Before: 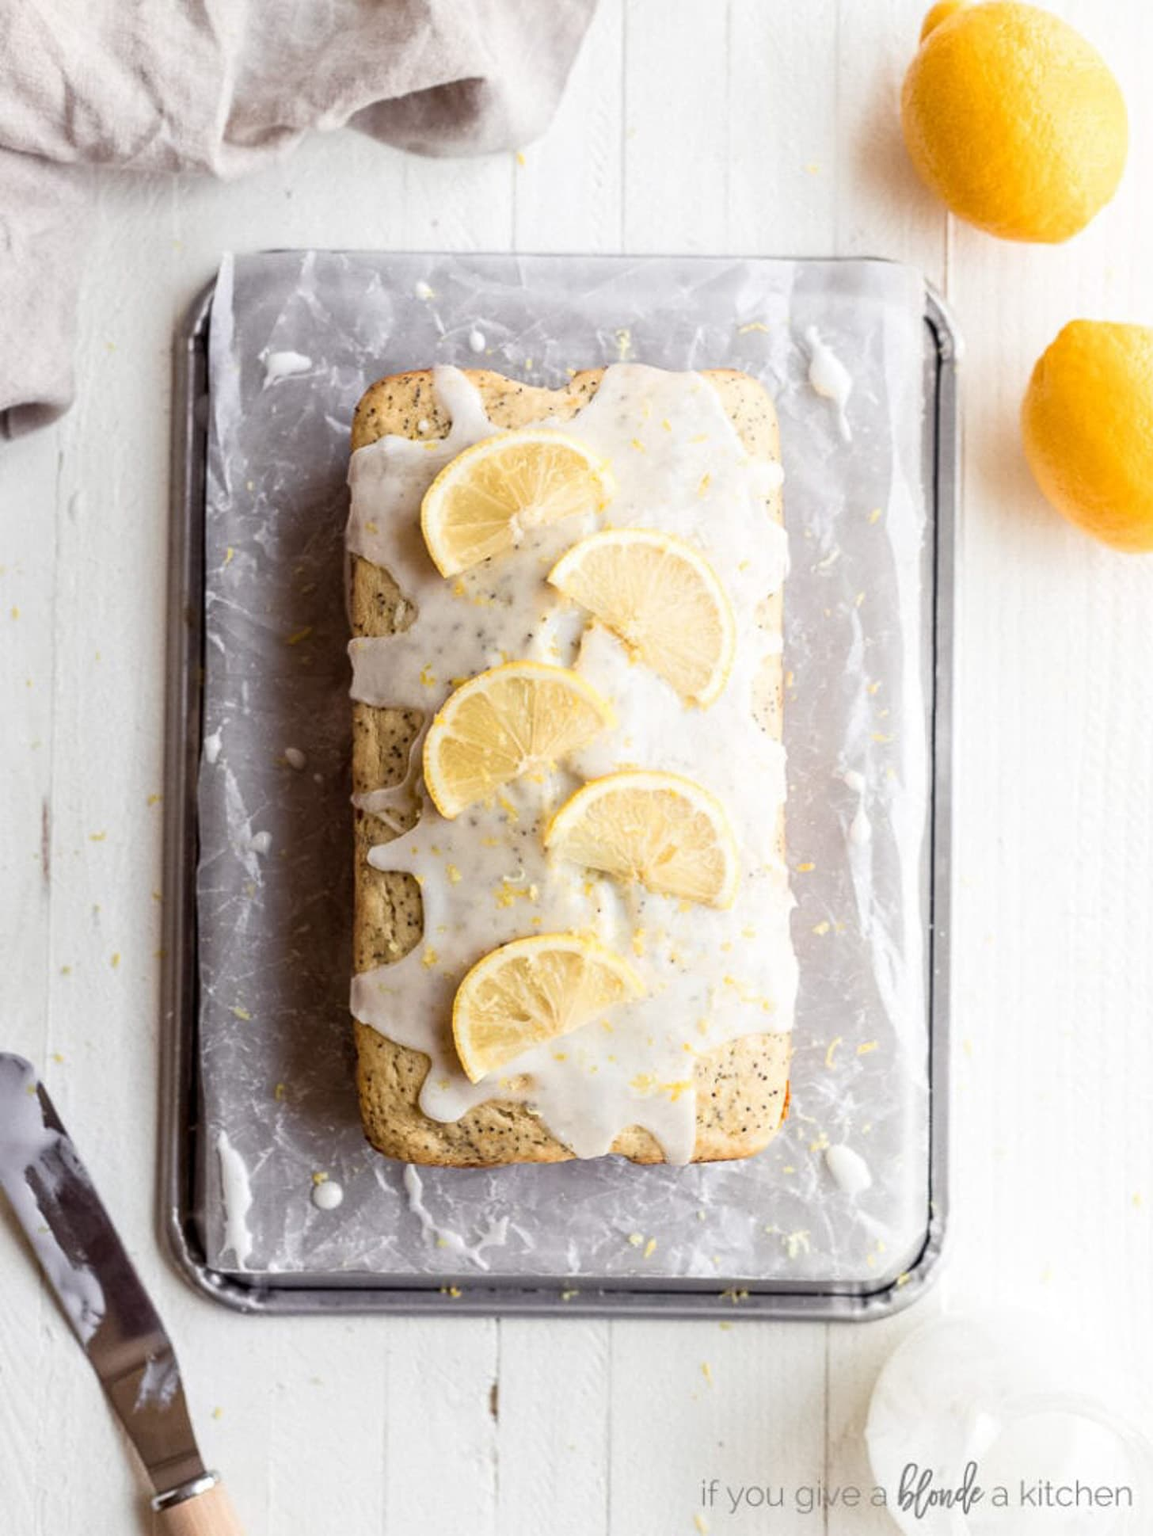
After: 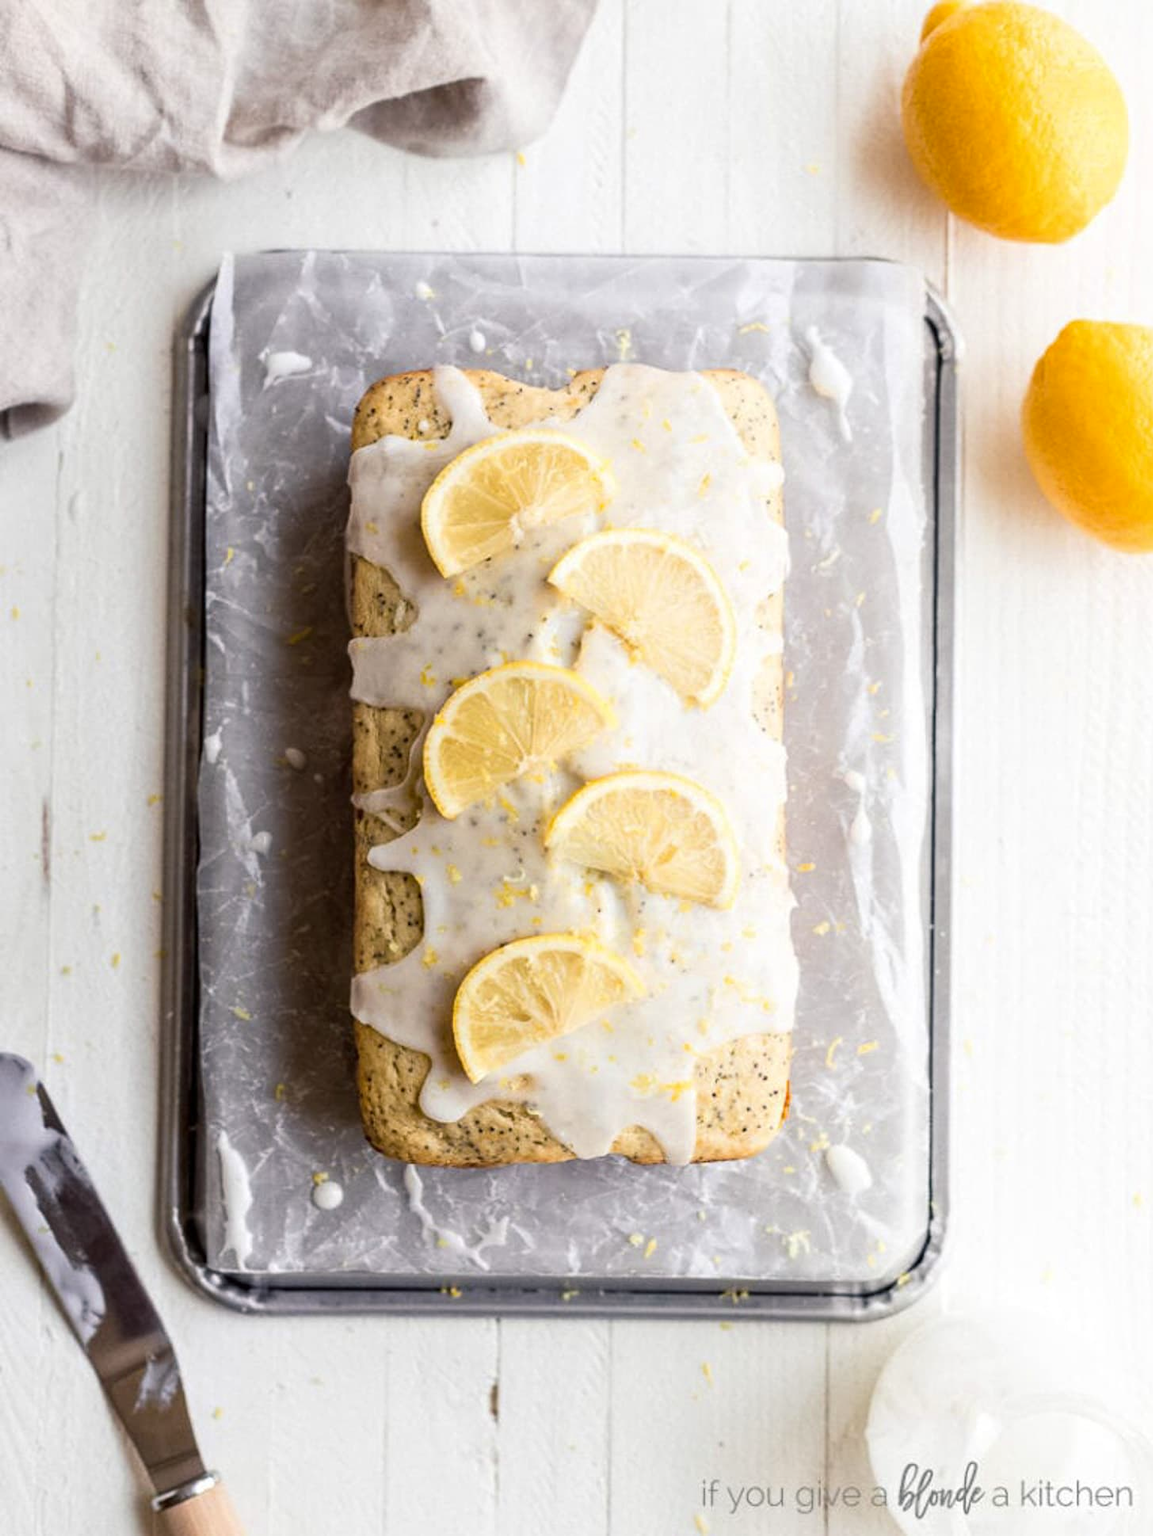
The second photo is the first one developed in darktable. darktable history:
color balance rgb: shadows lift › luminance -7.964%, shadows lift › chroma 2.159%, shadows lift › hue 198.72°, perceptual saturation grading › global saturation 0.797%, global vibrance 20%
color zones: curves: ch0 [(0.068, 0.464) (0.25, 0.5) (0.48, 0.508) (0.75, 0.536) (0.886, 0.476) (0.967, 0.456)]; ch1 [(0.066, 0.456) (0.25, 0.5) (0.616, 0.508) (0.746, 0.56) (0.934, 0.444)]
